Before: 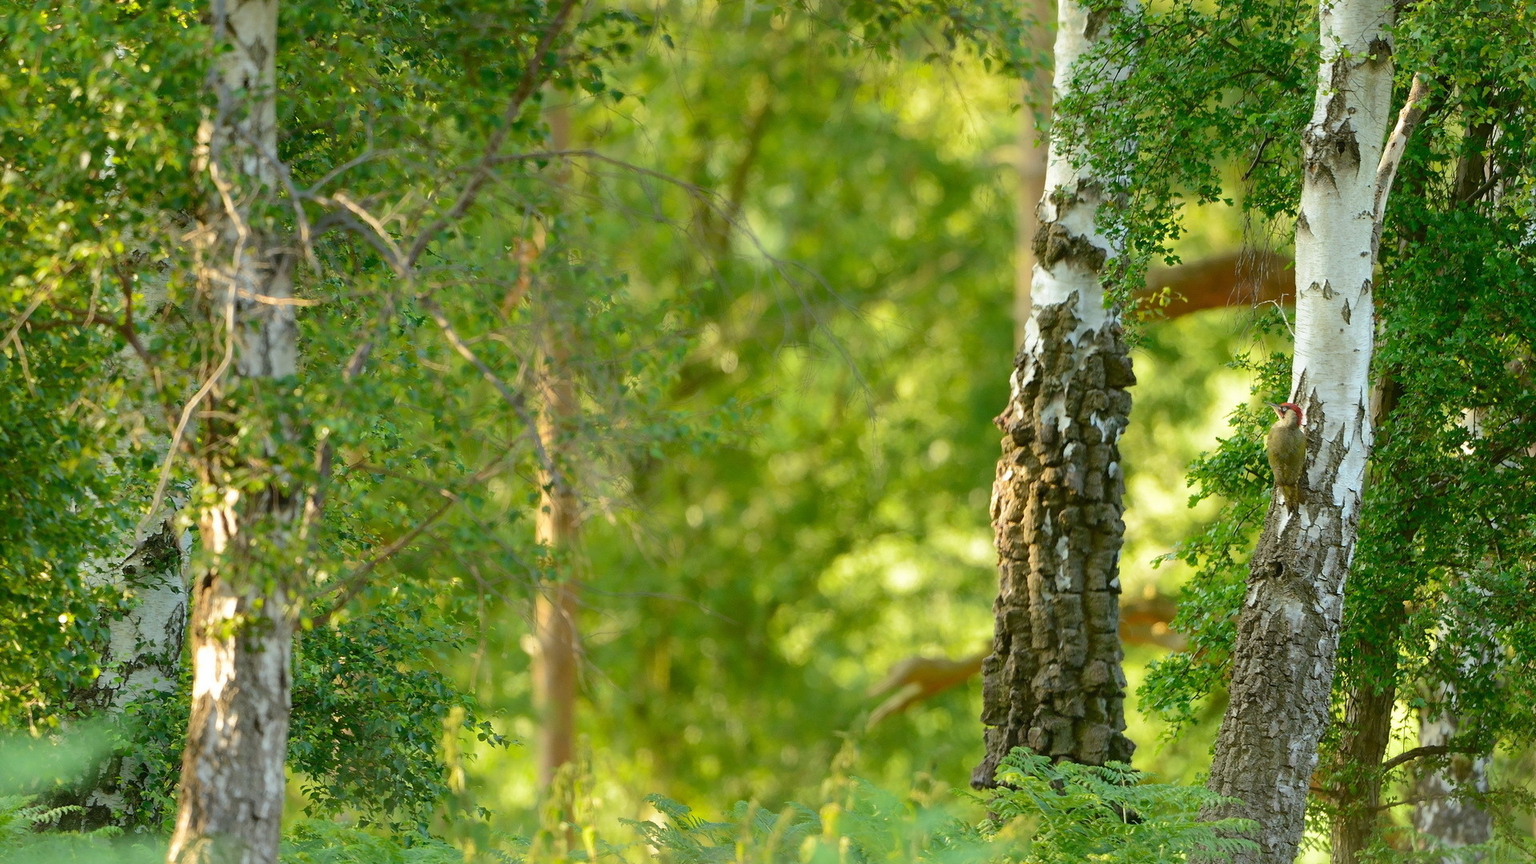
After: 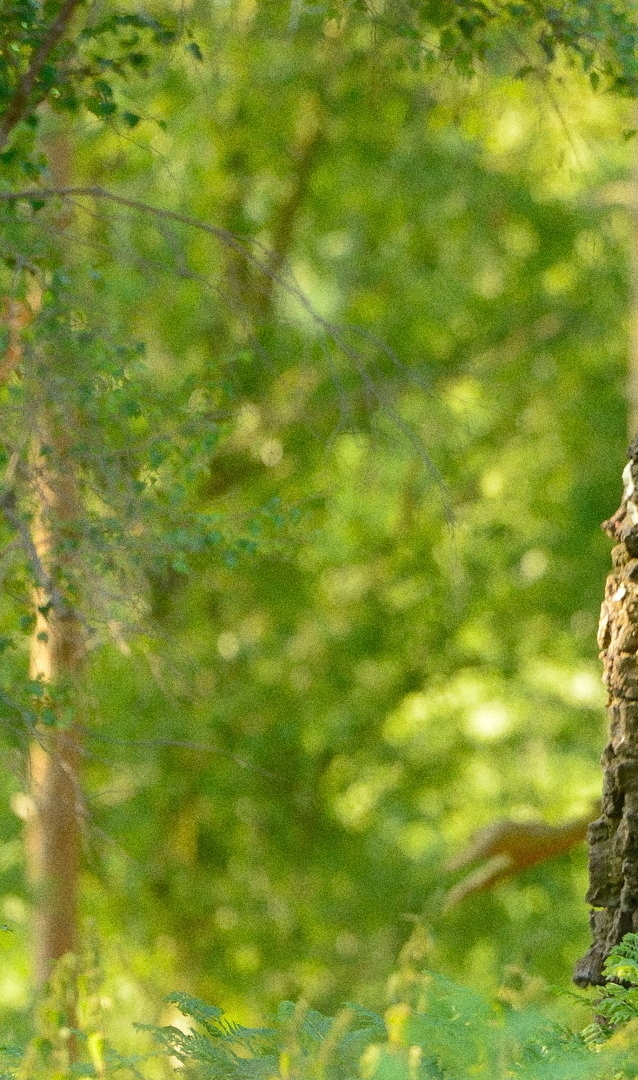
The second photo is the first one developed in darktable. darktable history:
grain: coarseness 0.09 ISO, strength 40%
crop: left 33.36%, right 33.36%
exposure: black level correction 0, compensate exposure bias true, compensate highlight preservation false
